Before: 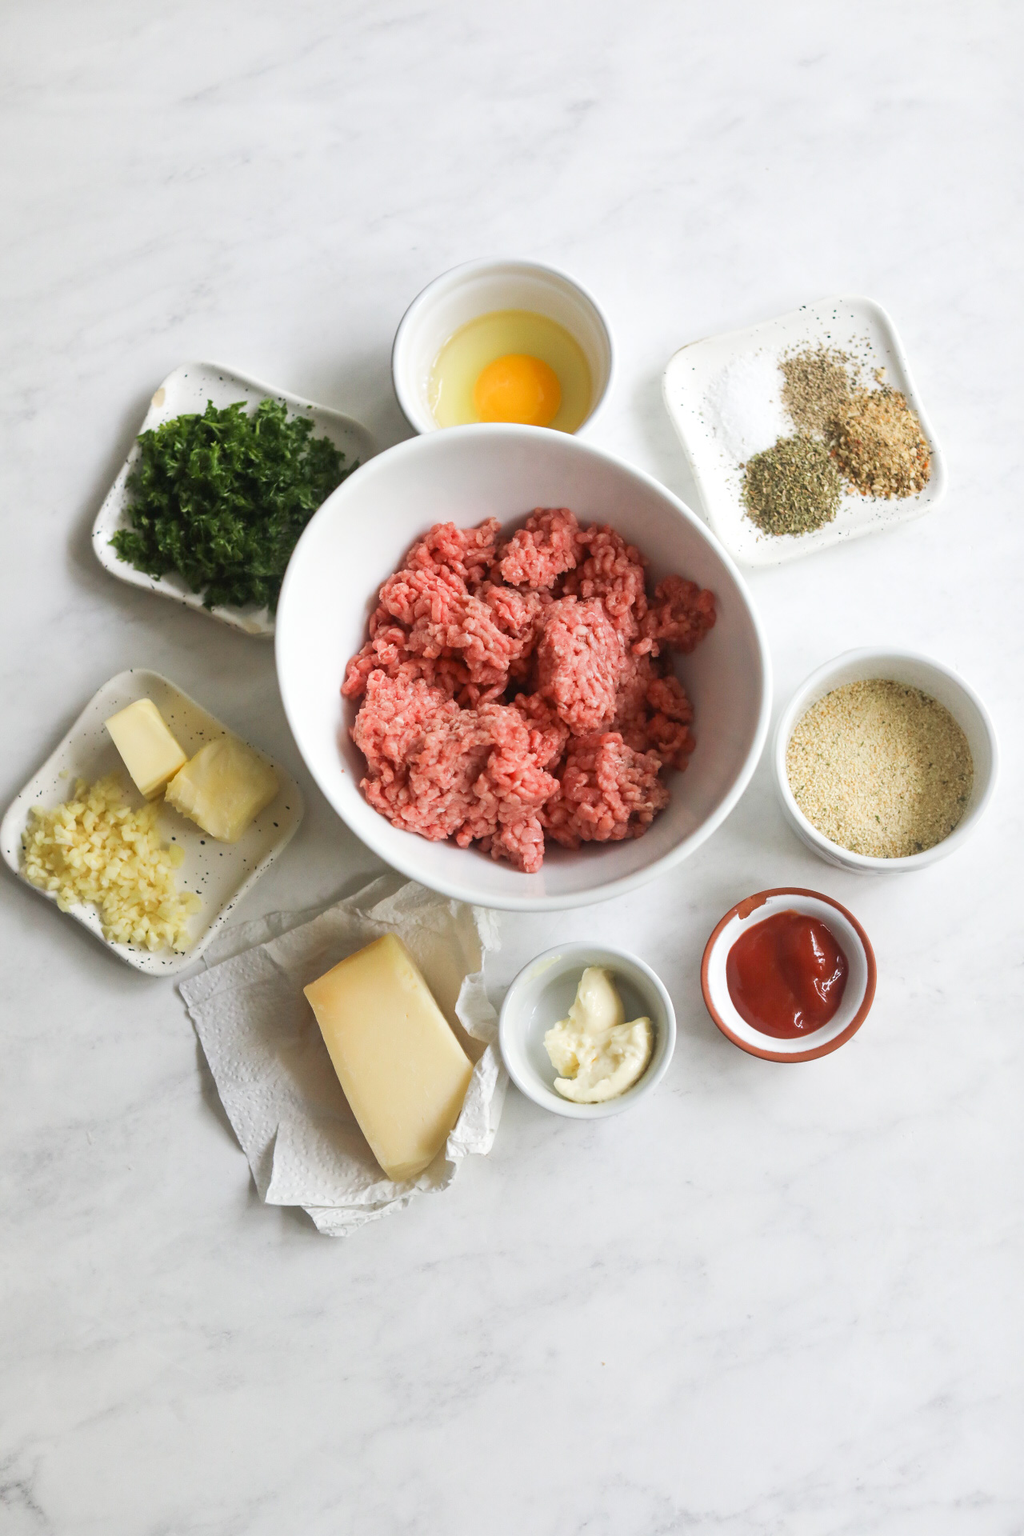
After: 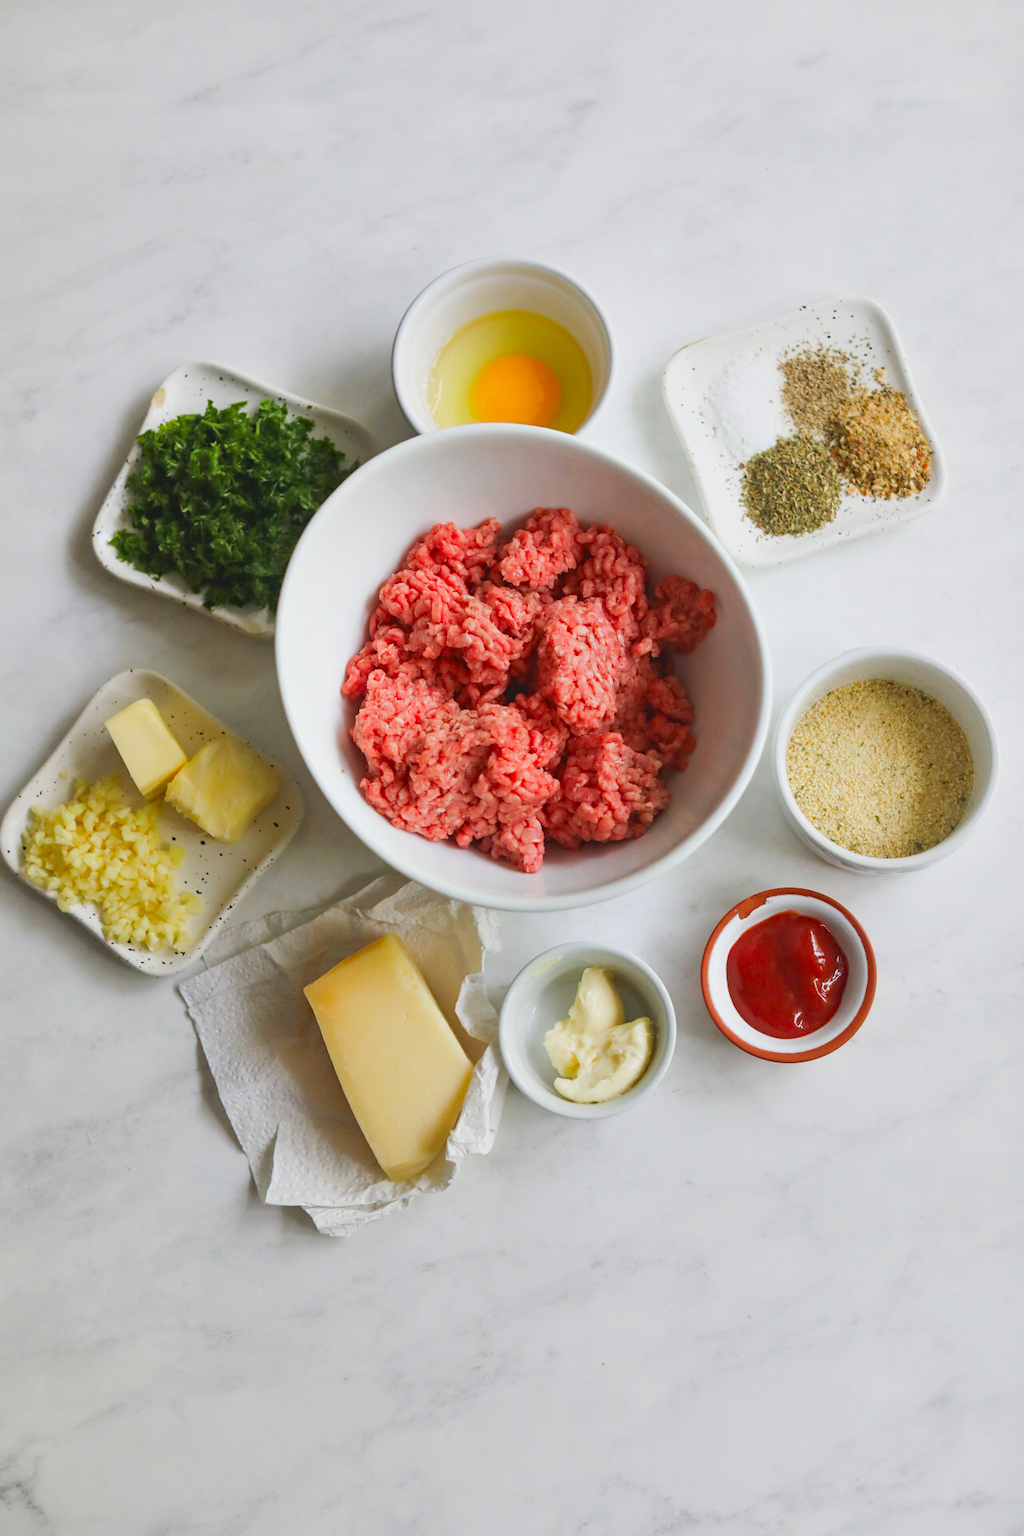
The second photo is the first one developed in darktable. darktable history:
haze removal: on, module defaults
contrast equalizer: octaves 7, y [[0.6 ×6], [0.55 ×6], [0 ×6], [0 ×6], [0 ×6]], mix 0.3
contrast brightness saturation: contrast -0.19, saturation 0.19
